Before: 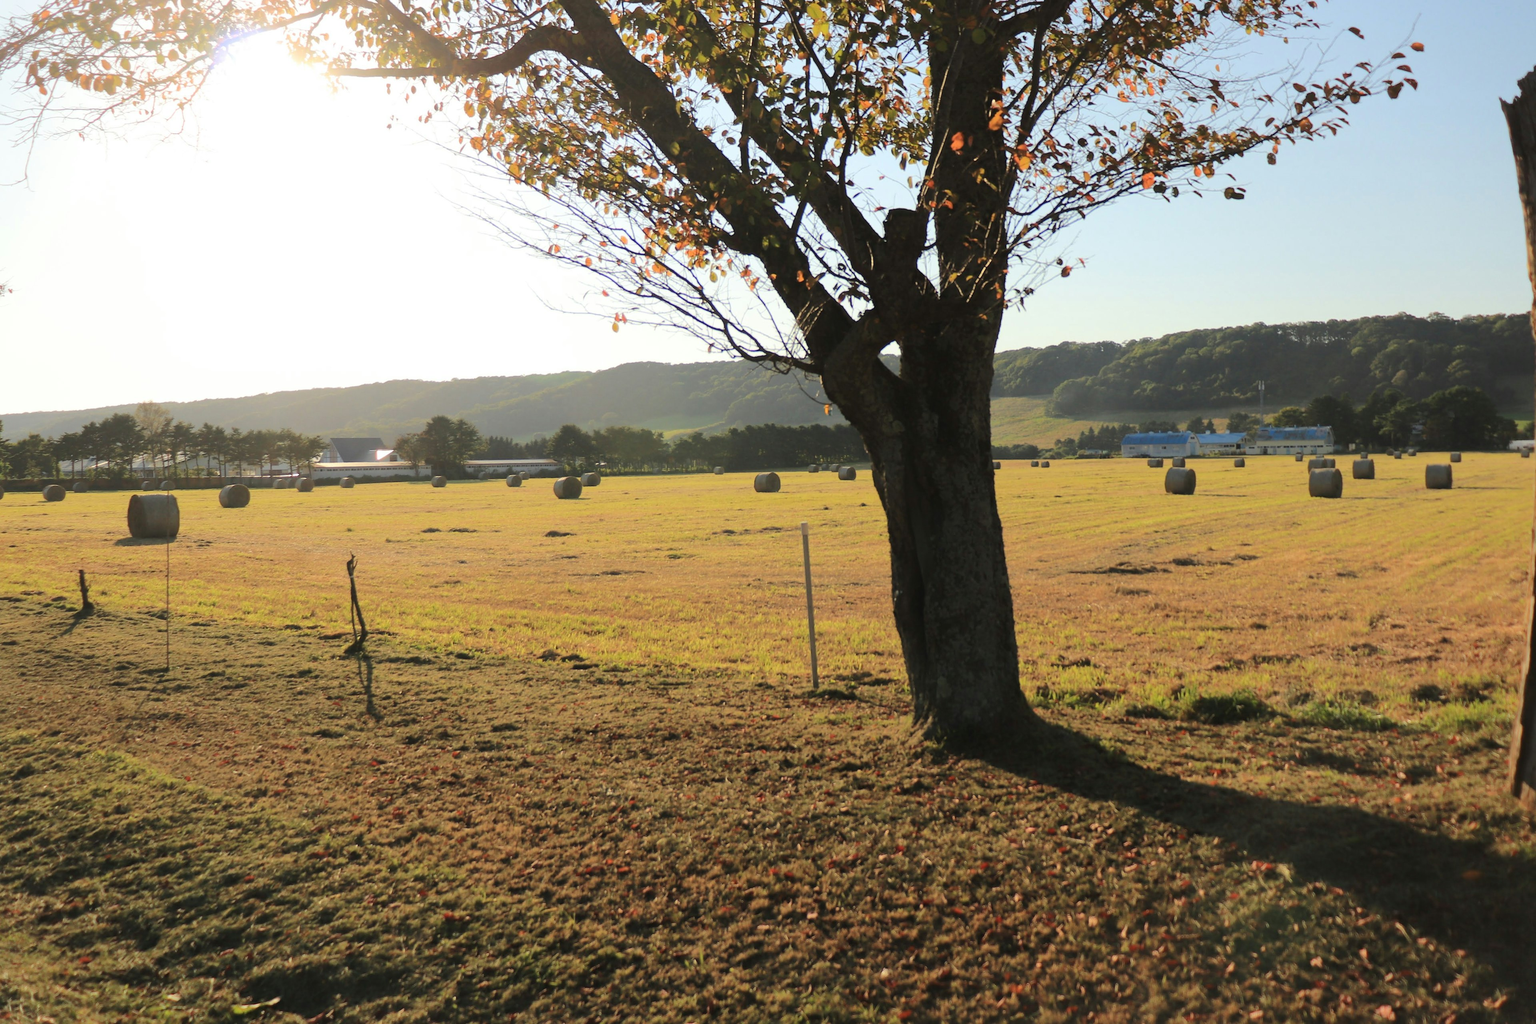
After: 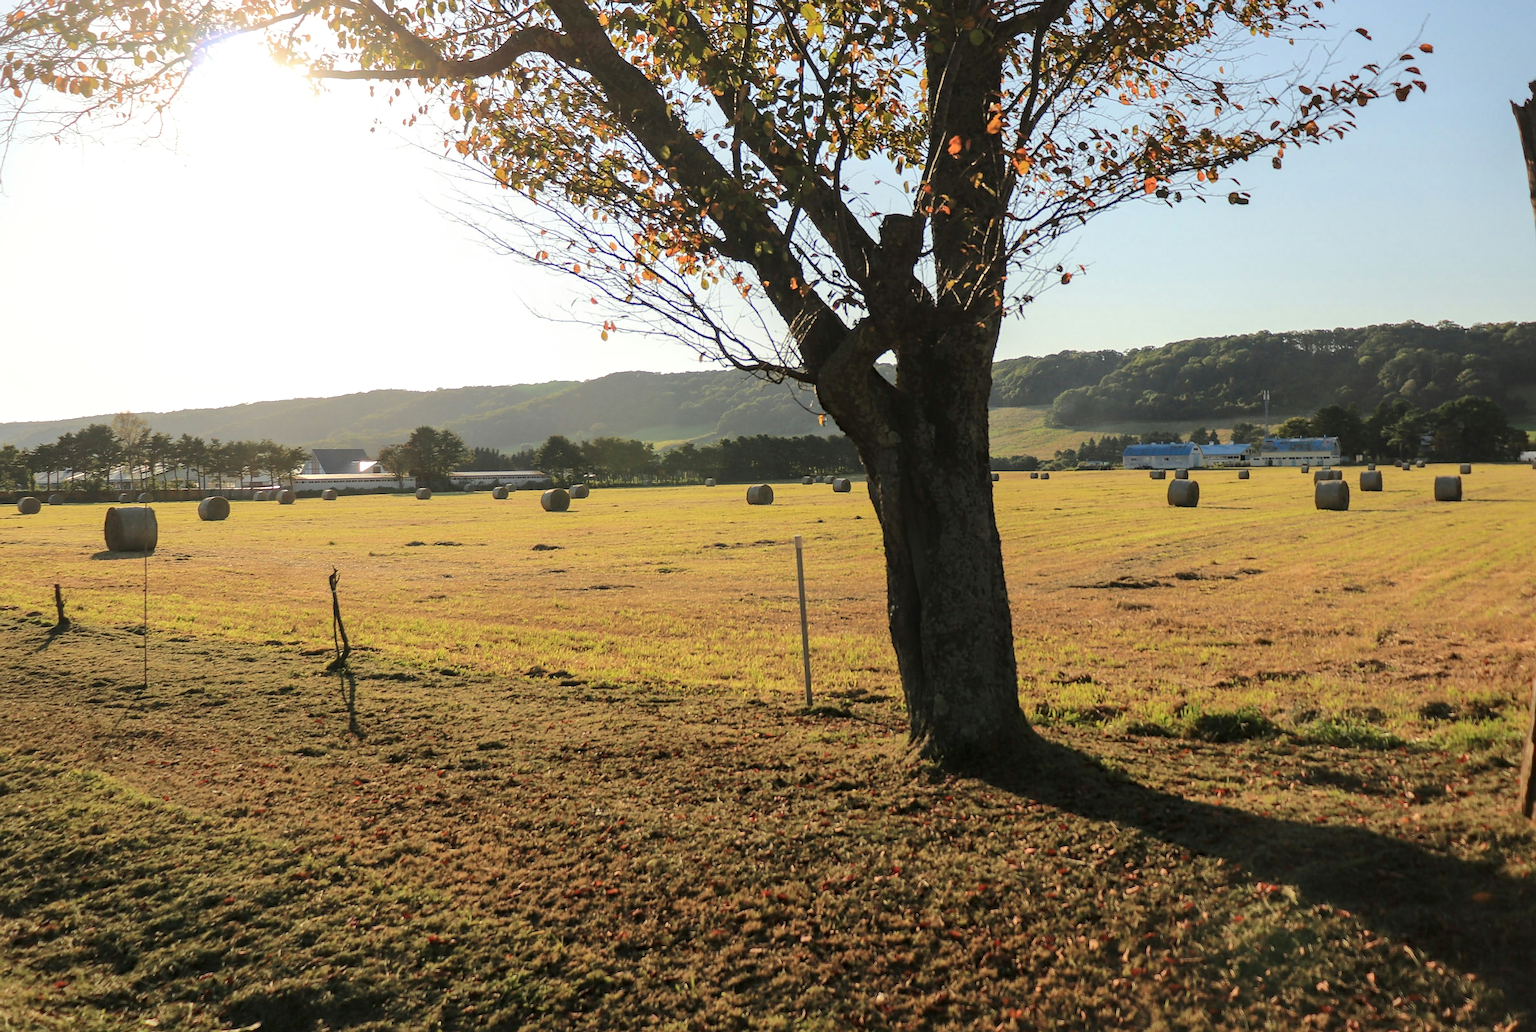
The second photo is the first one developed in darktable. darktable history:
haze removal: compatibility mode true, adaptive false
local contrast: on, module defaults
sharpen: on, module defaults
crop and rotate: left 1.71%, right 0.691%, bottom 1.6%
